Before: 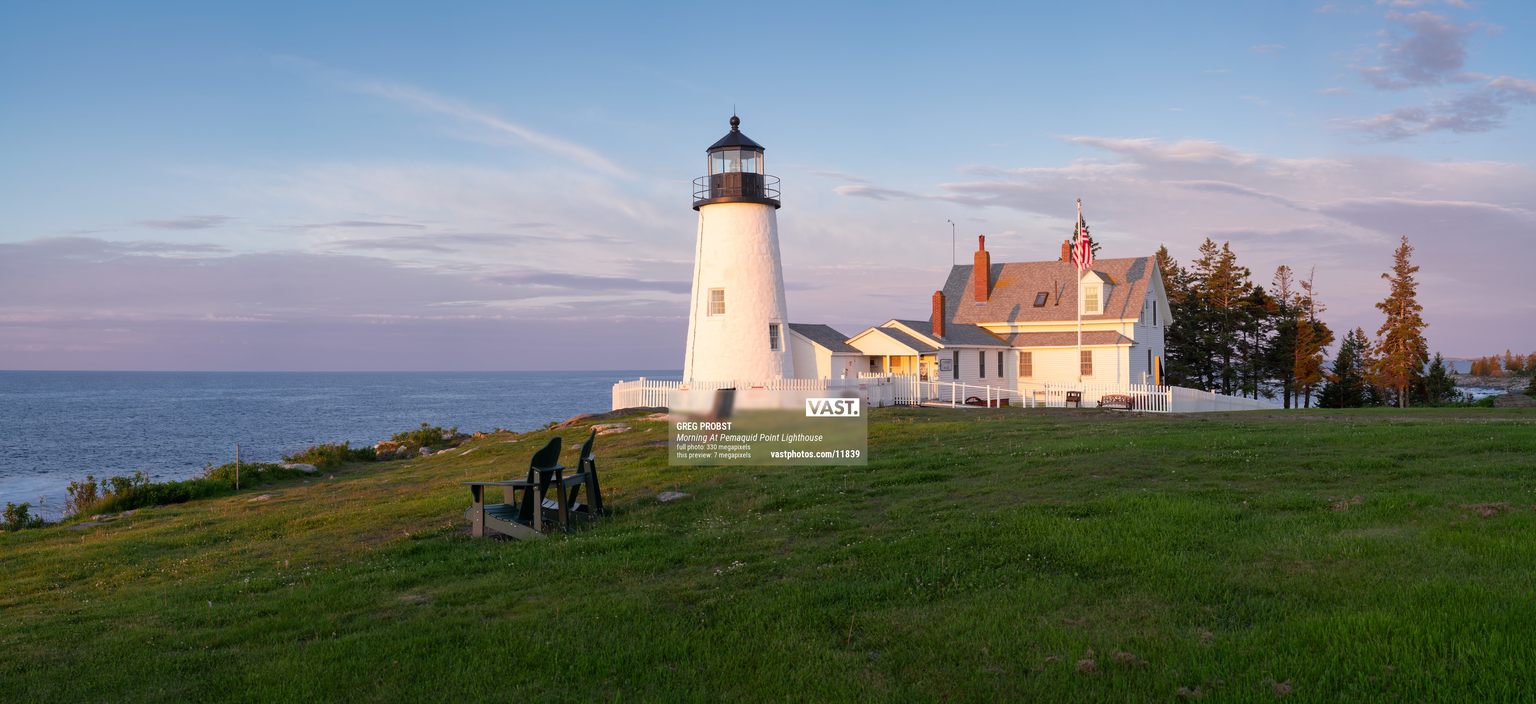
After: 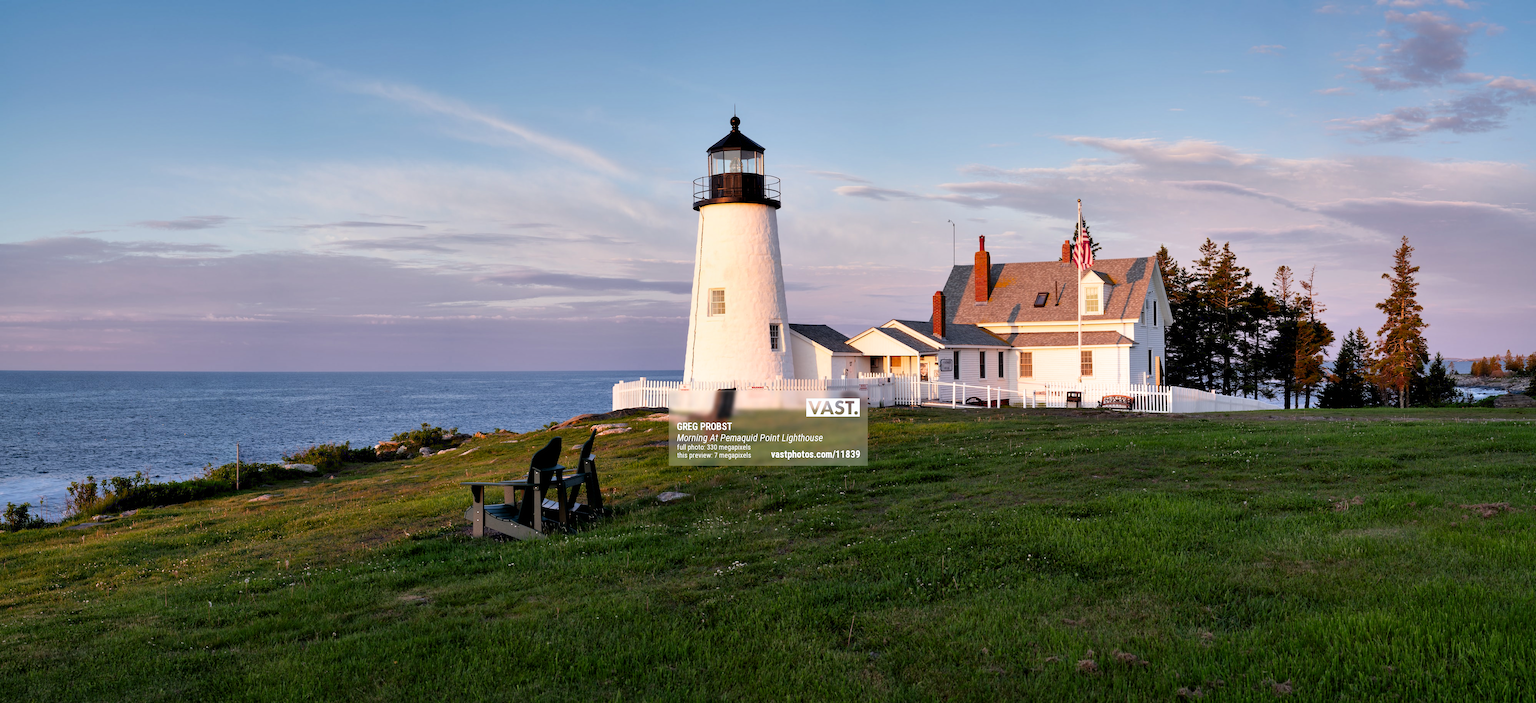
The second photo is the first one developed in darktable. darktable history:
contrast equalizer: octaves 7, y [[0.6 ×6], [0.55 ×6], [0 ×6], [0 ×6], [0 ×6]]
filmic rgb: black relative exposure -11.35 EV, white relative exposure 3.22 EV, hardness 6.76, color science v6 (2022)
